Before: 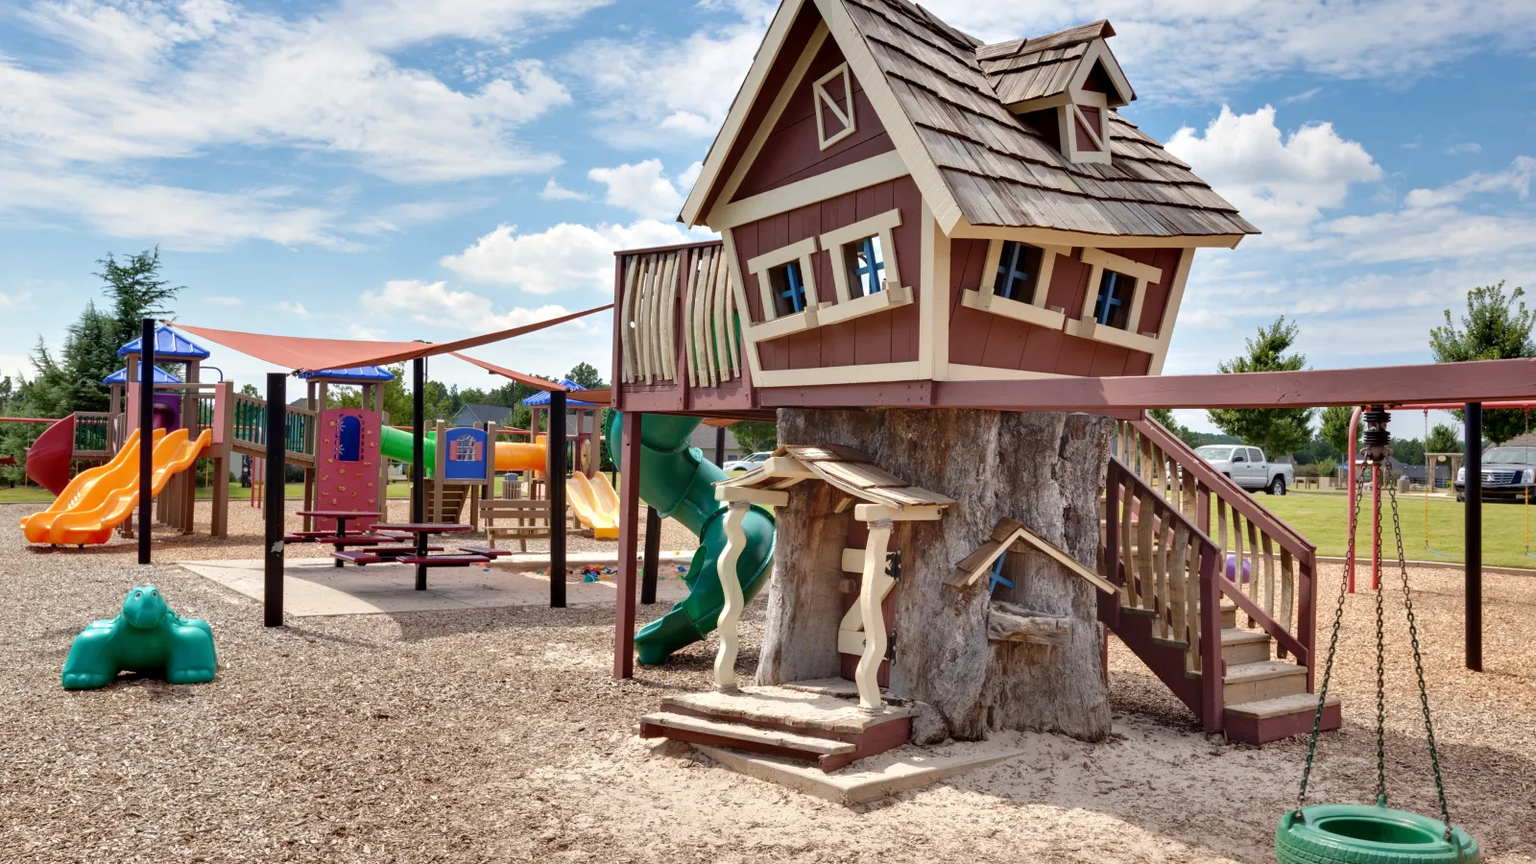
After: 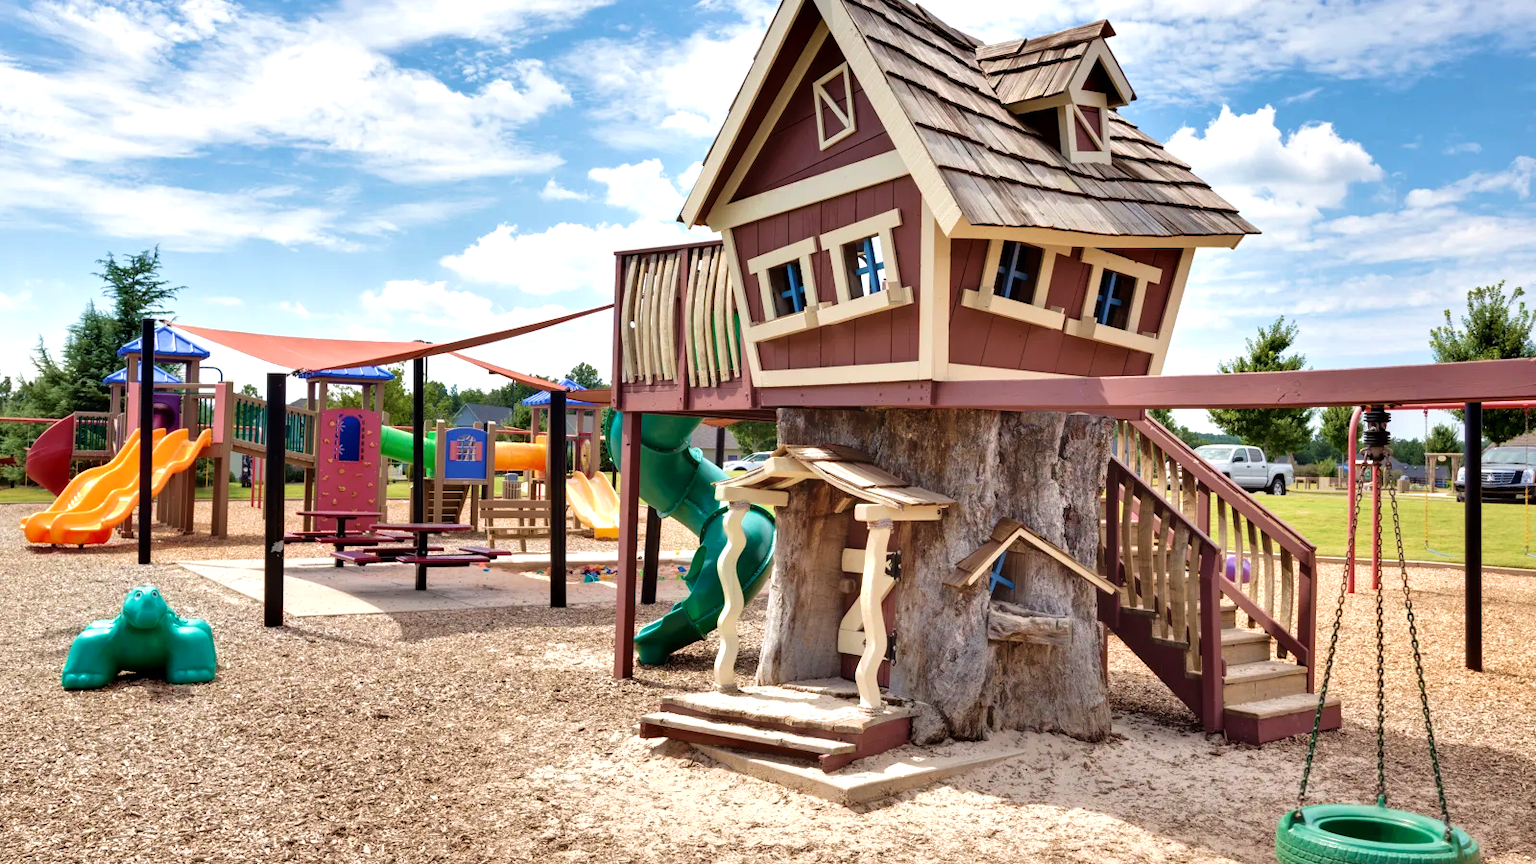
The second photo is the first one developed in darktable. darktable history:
shadows and highlights: shadows 29.69, highlights -30.37, low approximation 0.01, soften with gaussian
tone equalizer: -8 EV -0.447 EV, -7 EV -0.402 EV, -6 EV -0.343 EV, -5 EV -0.215 EV, -3 EV 0.226 EV, -2 EV 0.334 EV, -1 EV 0.385 EV, +0 EV 0.404 EV
velvia: strength 29.89%
